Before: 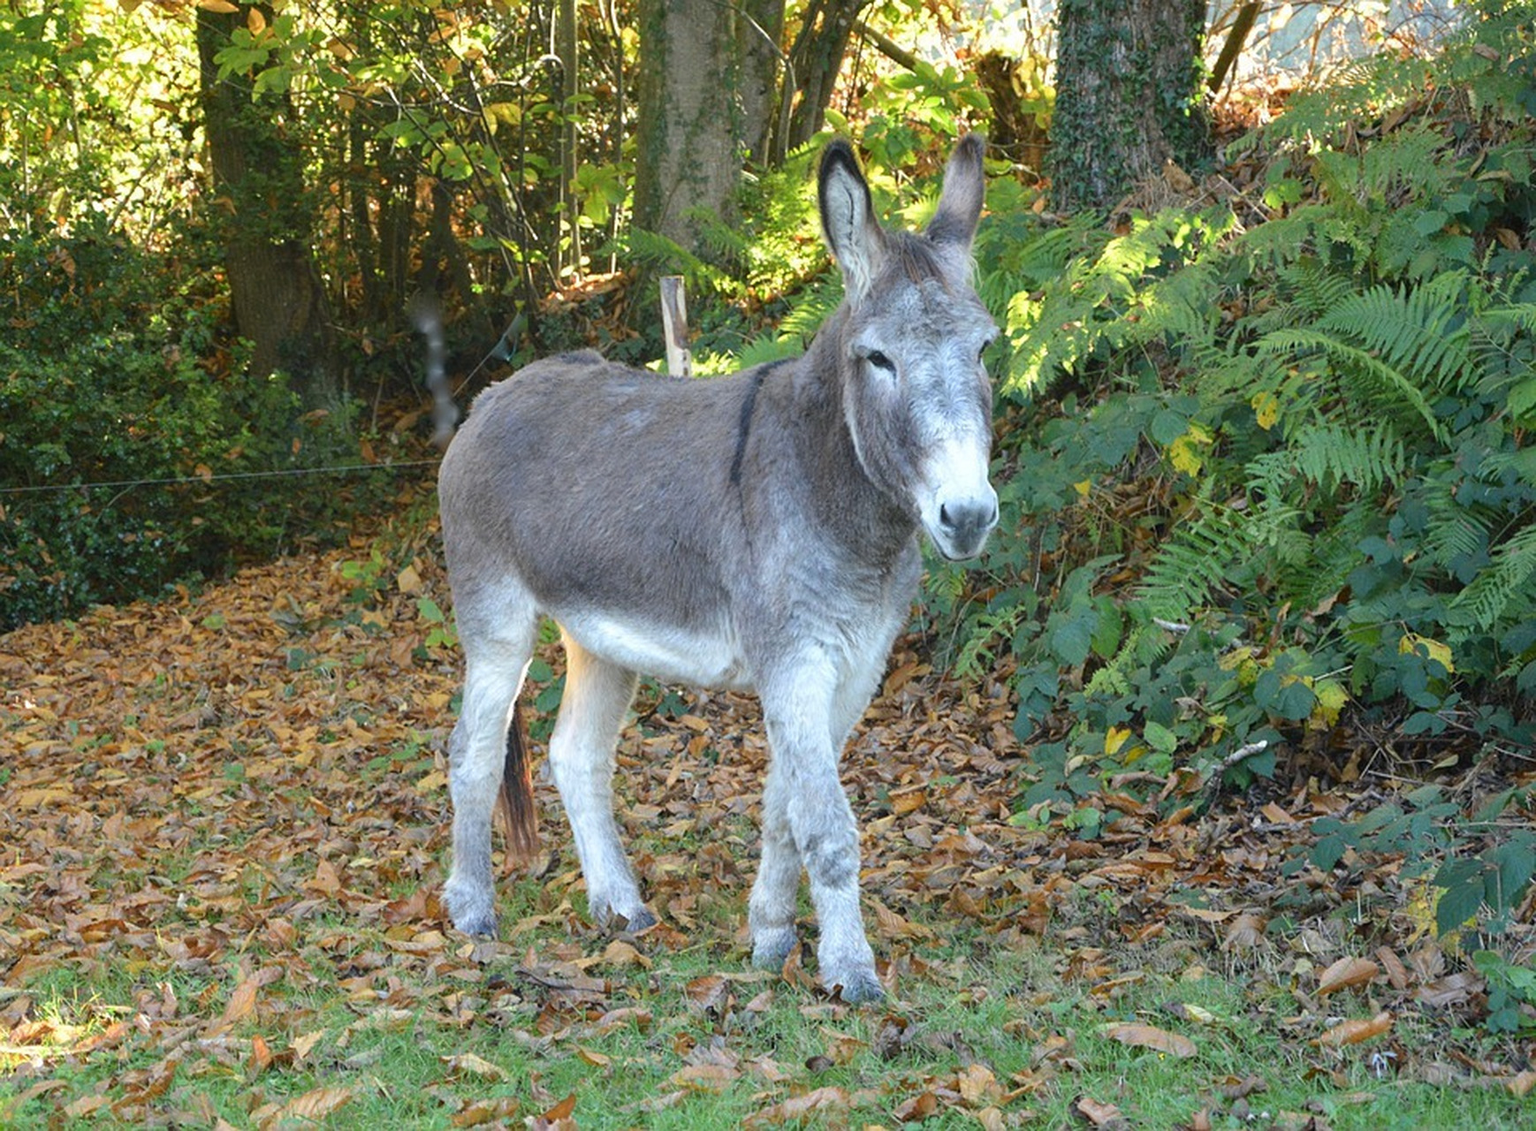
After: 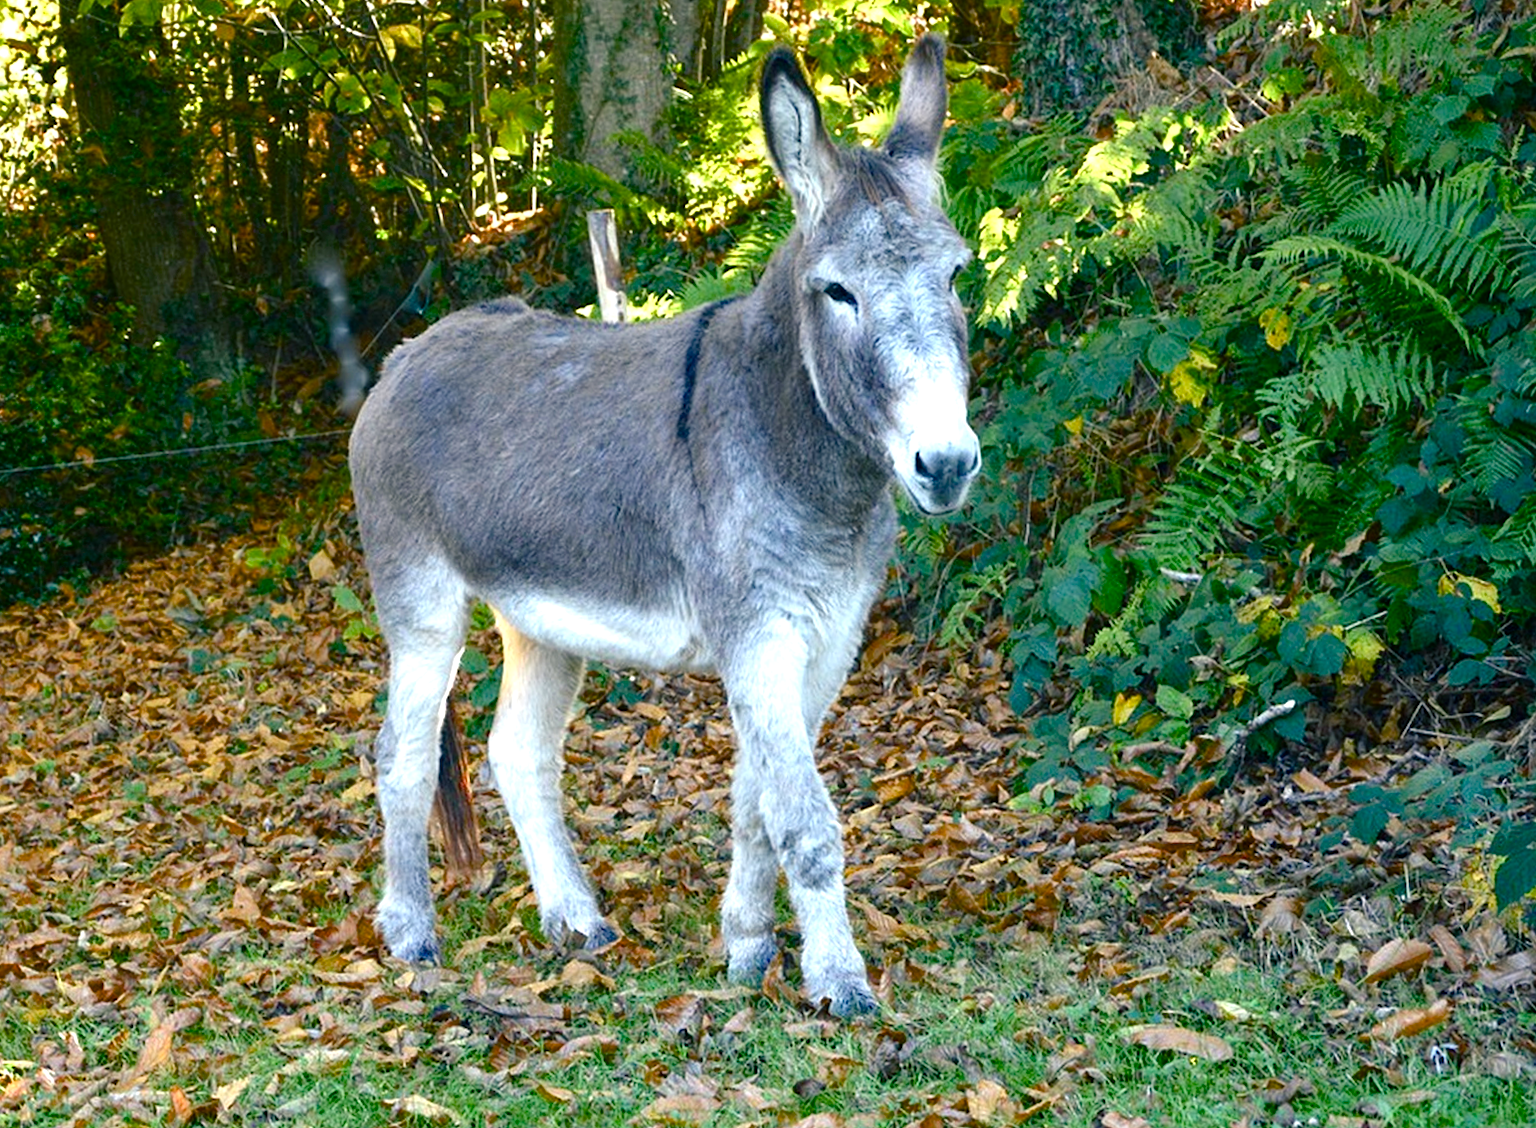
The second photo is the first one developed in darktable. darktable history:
color balance rgb: shadows lift › chroma 5.313%, shadows lift › hue 238.97°, white fulcrum 0.073 EV, perceptual saturation grading › global saturation 44.339%, perceptual saturation grading › highlights -50.187%, perceptual saturation grading › shadows 30.739%, perceptual brilliance grading › global brilliance 1.259%, perceptual brilliance grading › highlights 8.67%, perceptual brilliance grading › shadows -4.08%, global vibrance 9.171%, contrast 15.178%, saturation formula JzAzBz (2021)
shadows and highlights: shadows 20.21, highlights -19.57, soften with gaussian
crop and rotate: angle 2.76°, left 5.455%, top 5.699%
